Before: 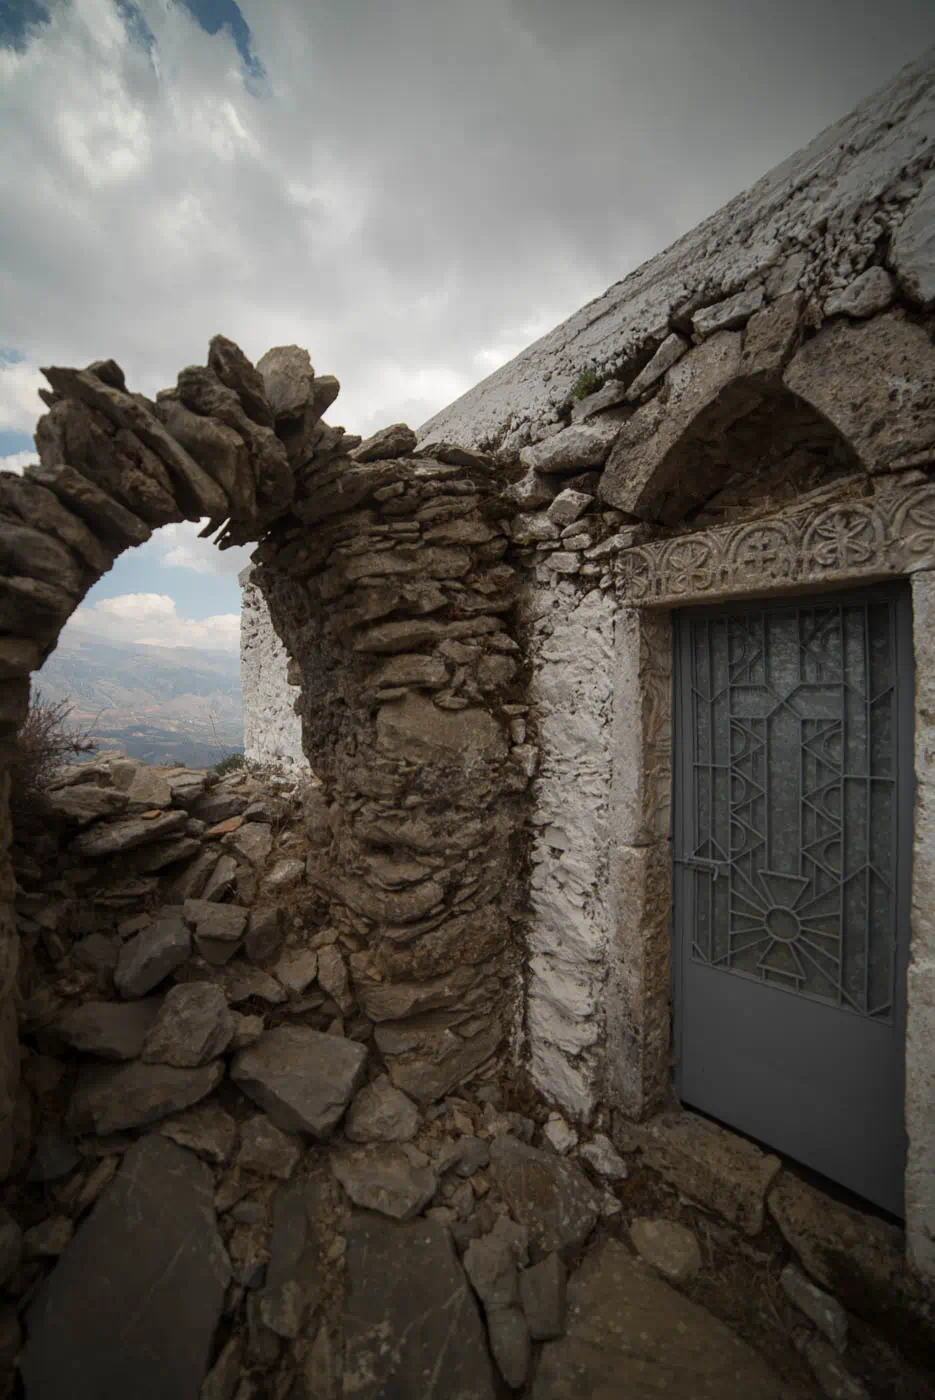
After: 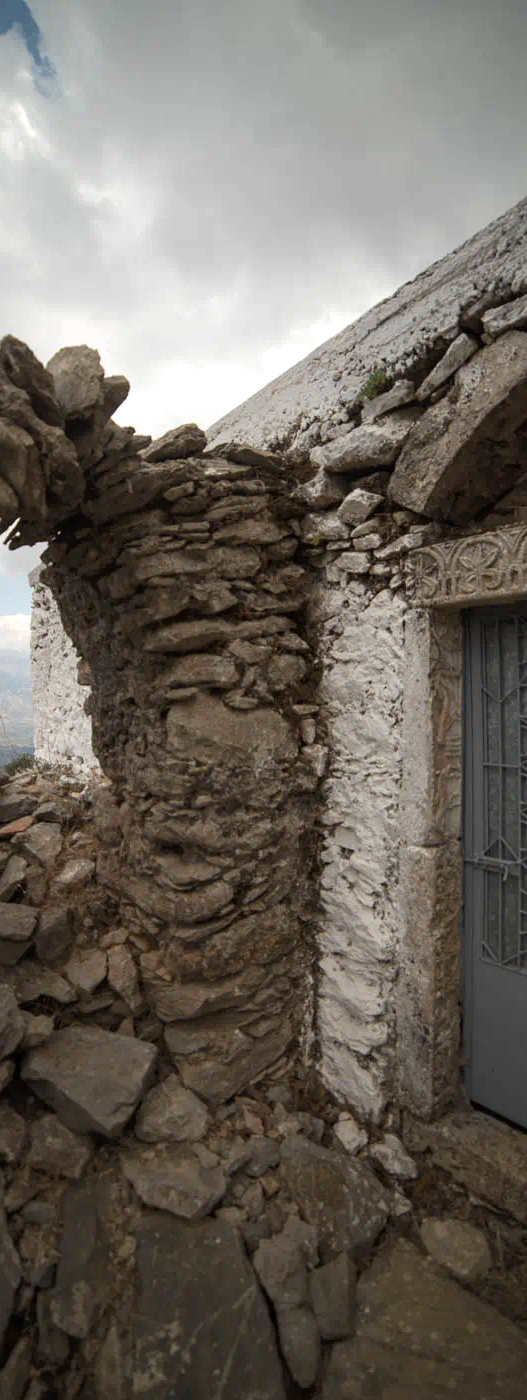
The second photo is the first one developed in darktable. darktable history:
contrast brightness saturation: saturation -0.049
exposure: black level correction 0, exposure 0.398 EV, compensate exposure bias true, compensate highlight preservation false
tone equalizer: -8 EV -0.582 EV, edges refinement/feathering 500, mask exposure compensation -1.57 EV, preserve details no
crop and rotate: left 22.531%, right 21.022%
